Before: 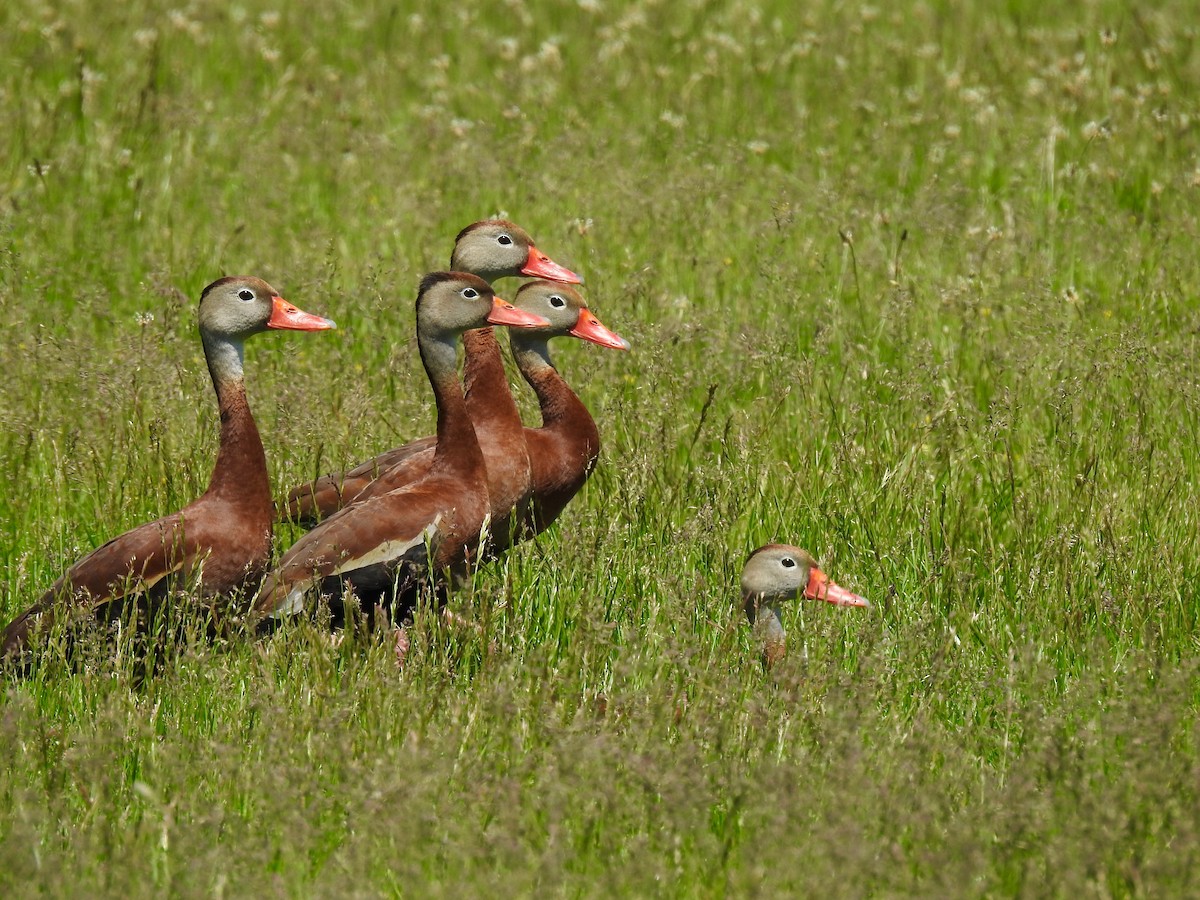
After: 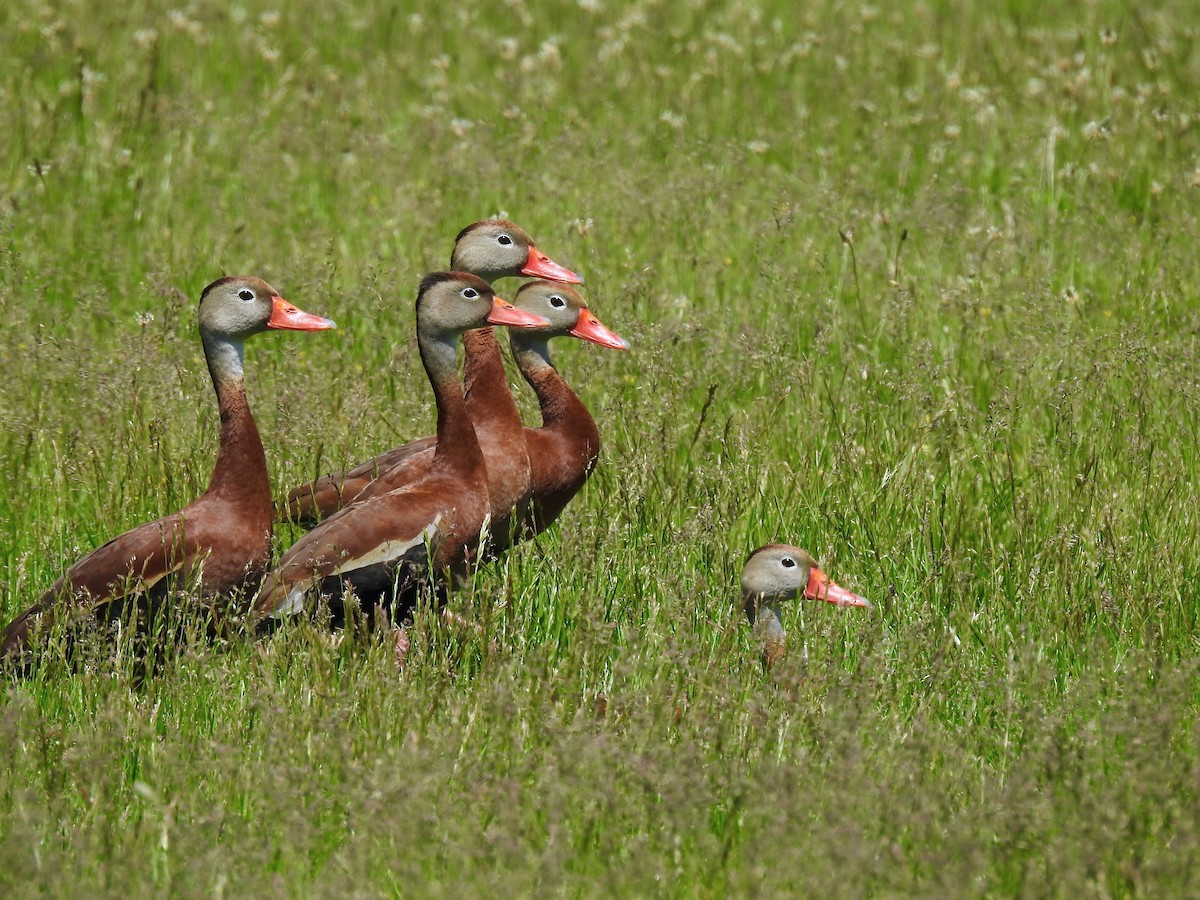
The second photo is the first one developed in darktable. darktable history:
color calibration: illuminant as shot in camera, x 0.358, y 0.373, temperature 4628.91 K
exposure: compensate highlight preservation false
levels: mode automatic, levels [0.062, 0.494, 0.925]
